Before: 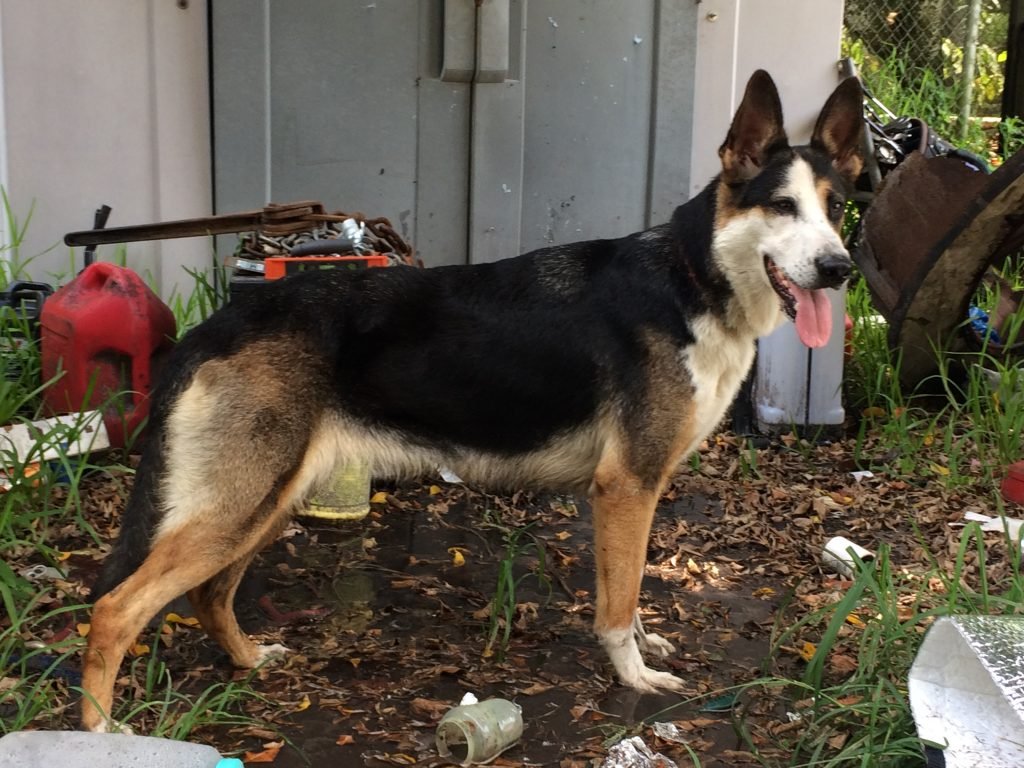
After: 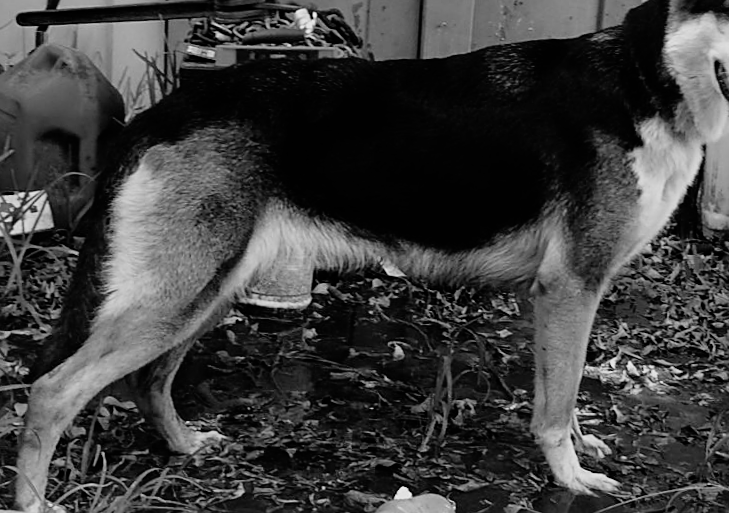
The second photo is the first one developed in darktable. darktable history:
crop: left 6.488%, top 27.668%, right 24.183%, bottom 8.656%
sharpen: on, module defaults
monochrome: on, module defaults
rotate and perspective: rotation 2.17°, automatic cropping off
filmic rgb: threshold 3 EV, hardness 4.17, latitude 50%, contrast 1.1, preserve chrominance max RGB, color science v6 (2022), contrast in shadows safe, contrast in highlights safe, enable highlight reconstruction true
